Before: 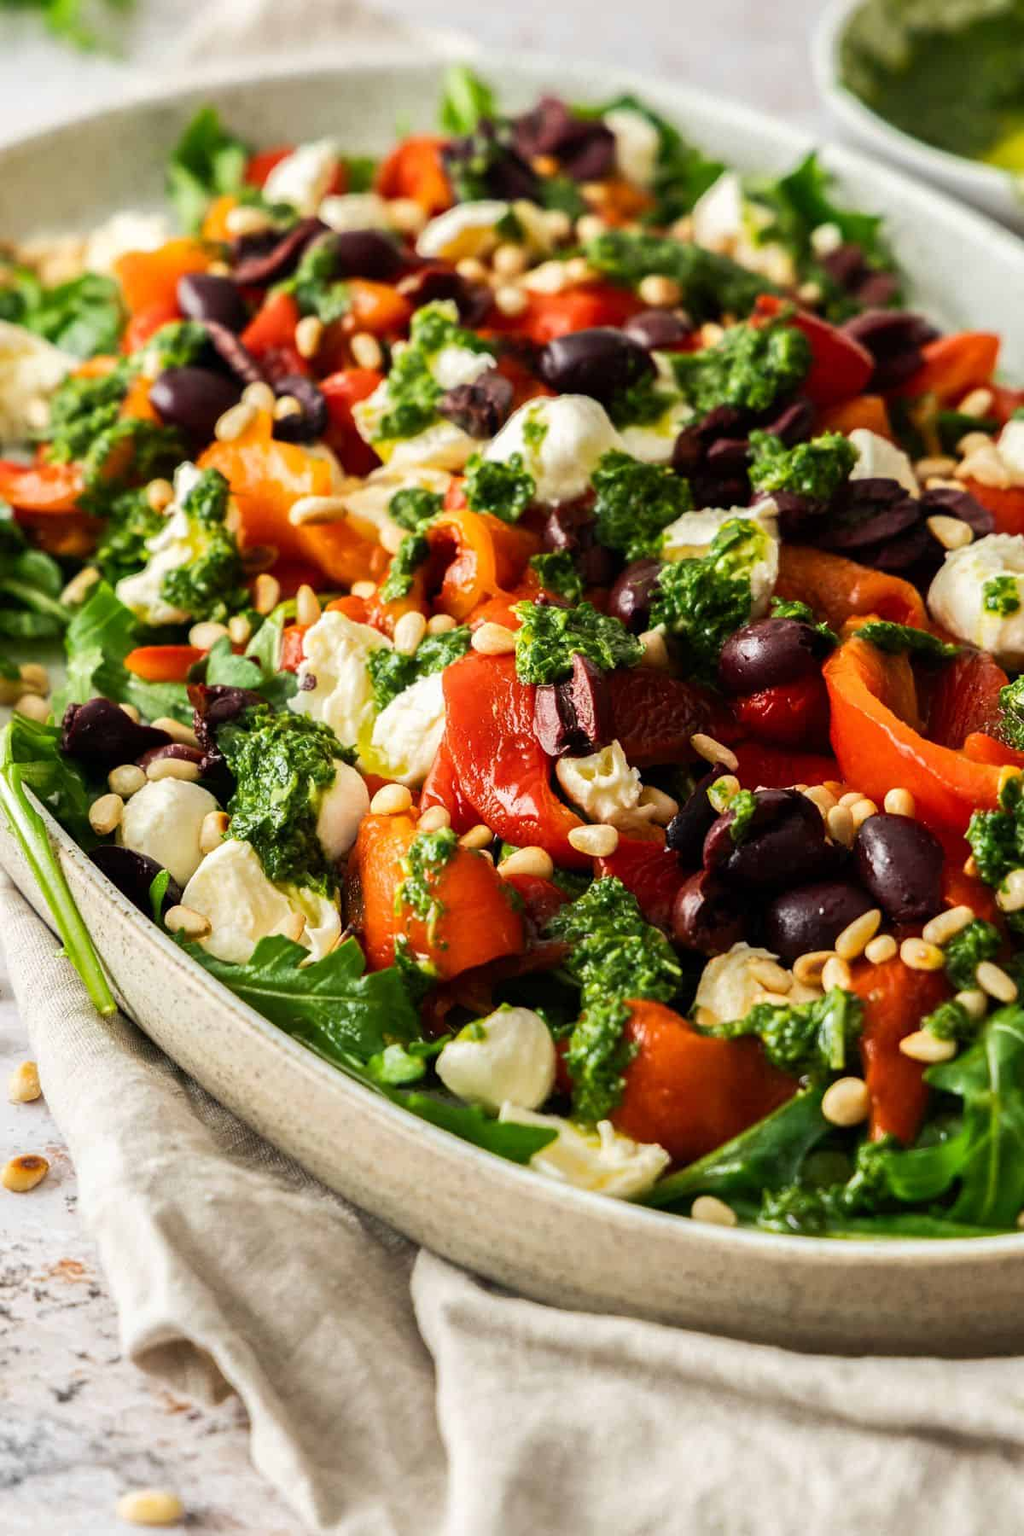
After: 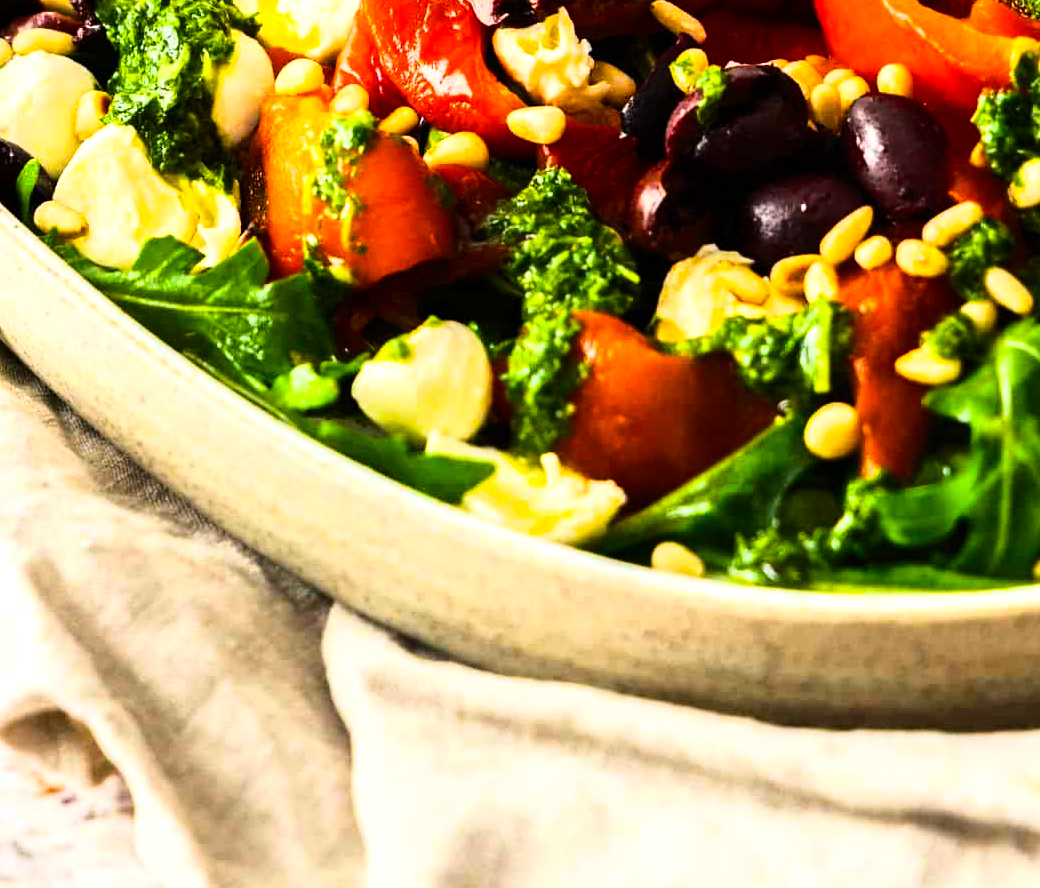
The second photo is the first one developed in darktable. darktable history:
base curve: curves: ch0 [(0, 0) (0.028, 0.03) (0.121, 0.232) (0.46, 0.748) (0.859, 0.968) (1, 1)]
color balance rgb: linear chroma grading › global chroma 8.386%, perceptual saturation grading › global saturation 30.808%, perceptual brilliance grading › global brilliance 14.871%, perceptual brilliance grading › shadows -35.762%
crop and rotate: left 13.273%, top 47.781%, bottom 2.85%
